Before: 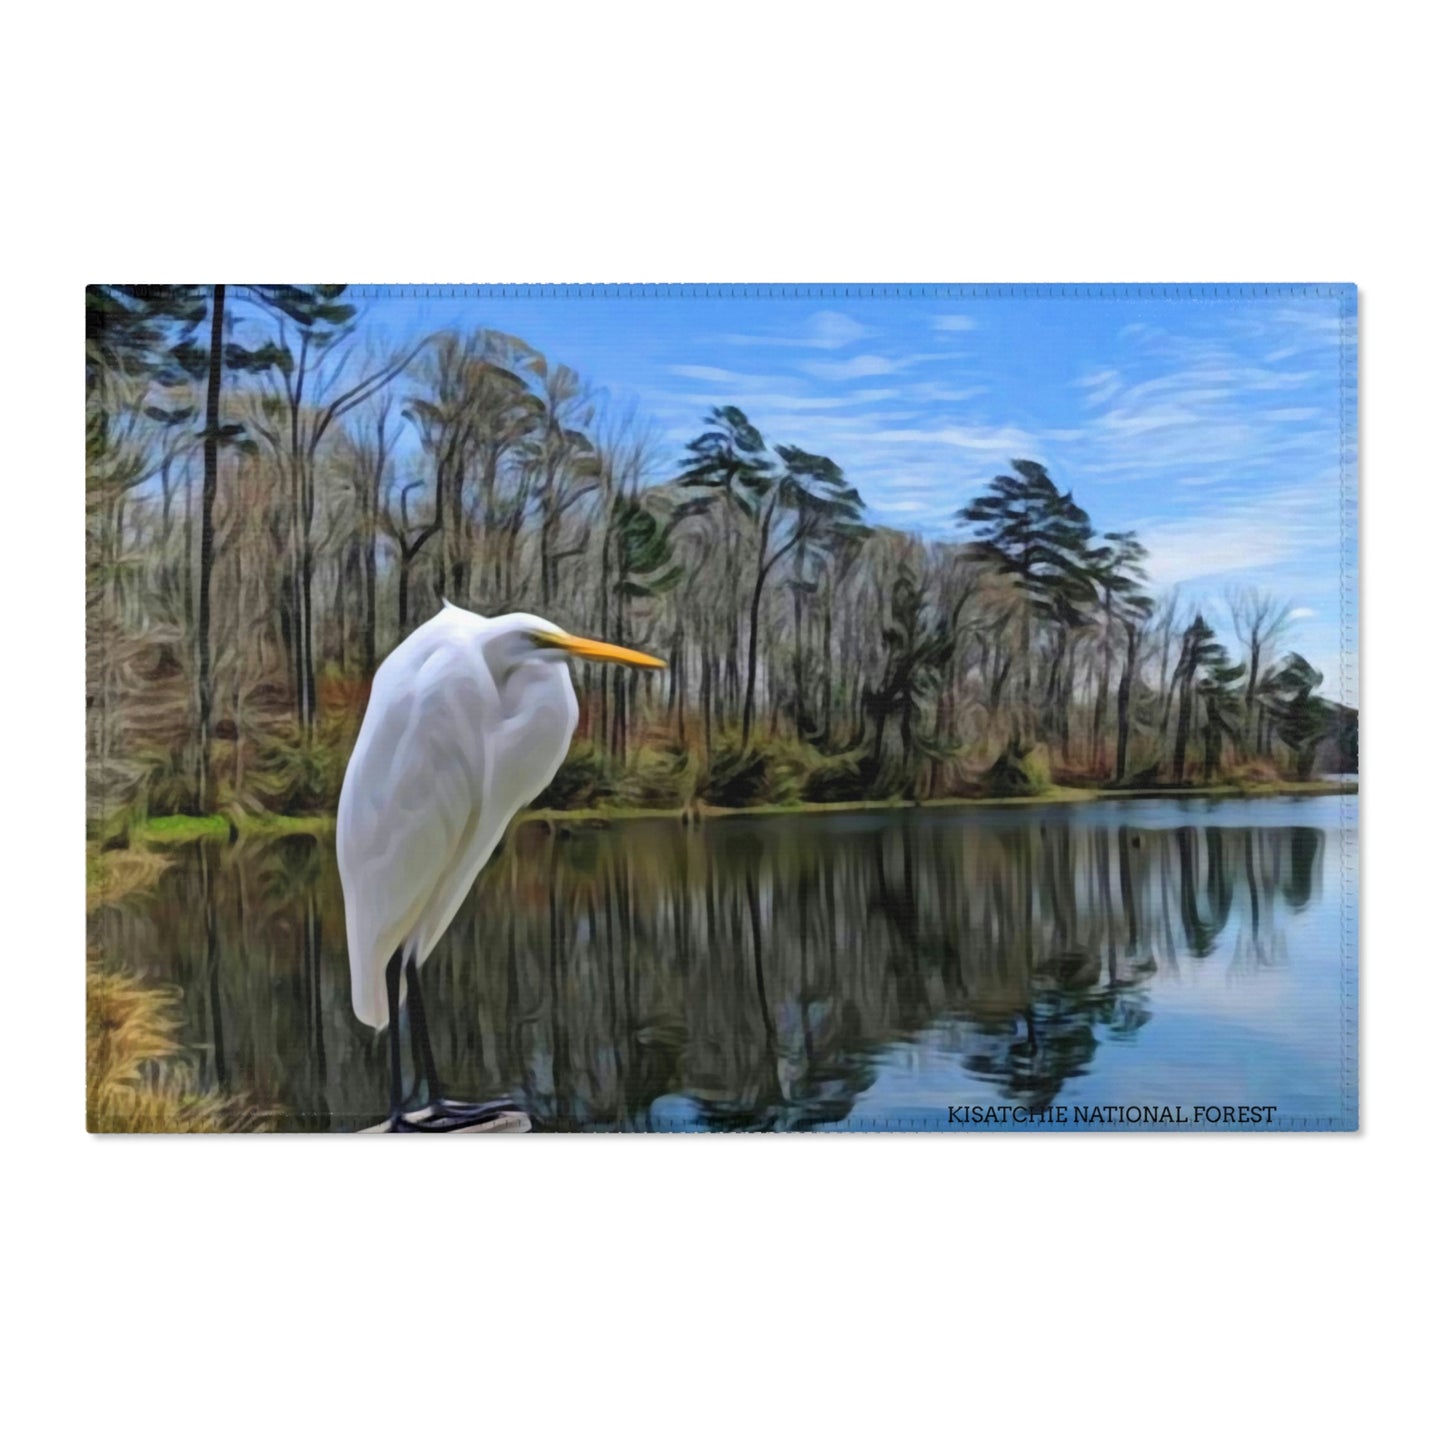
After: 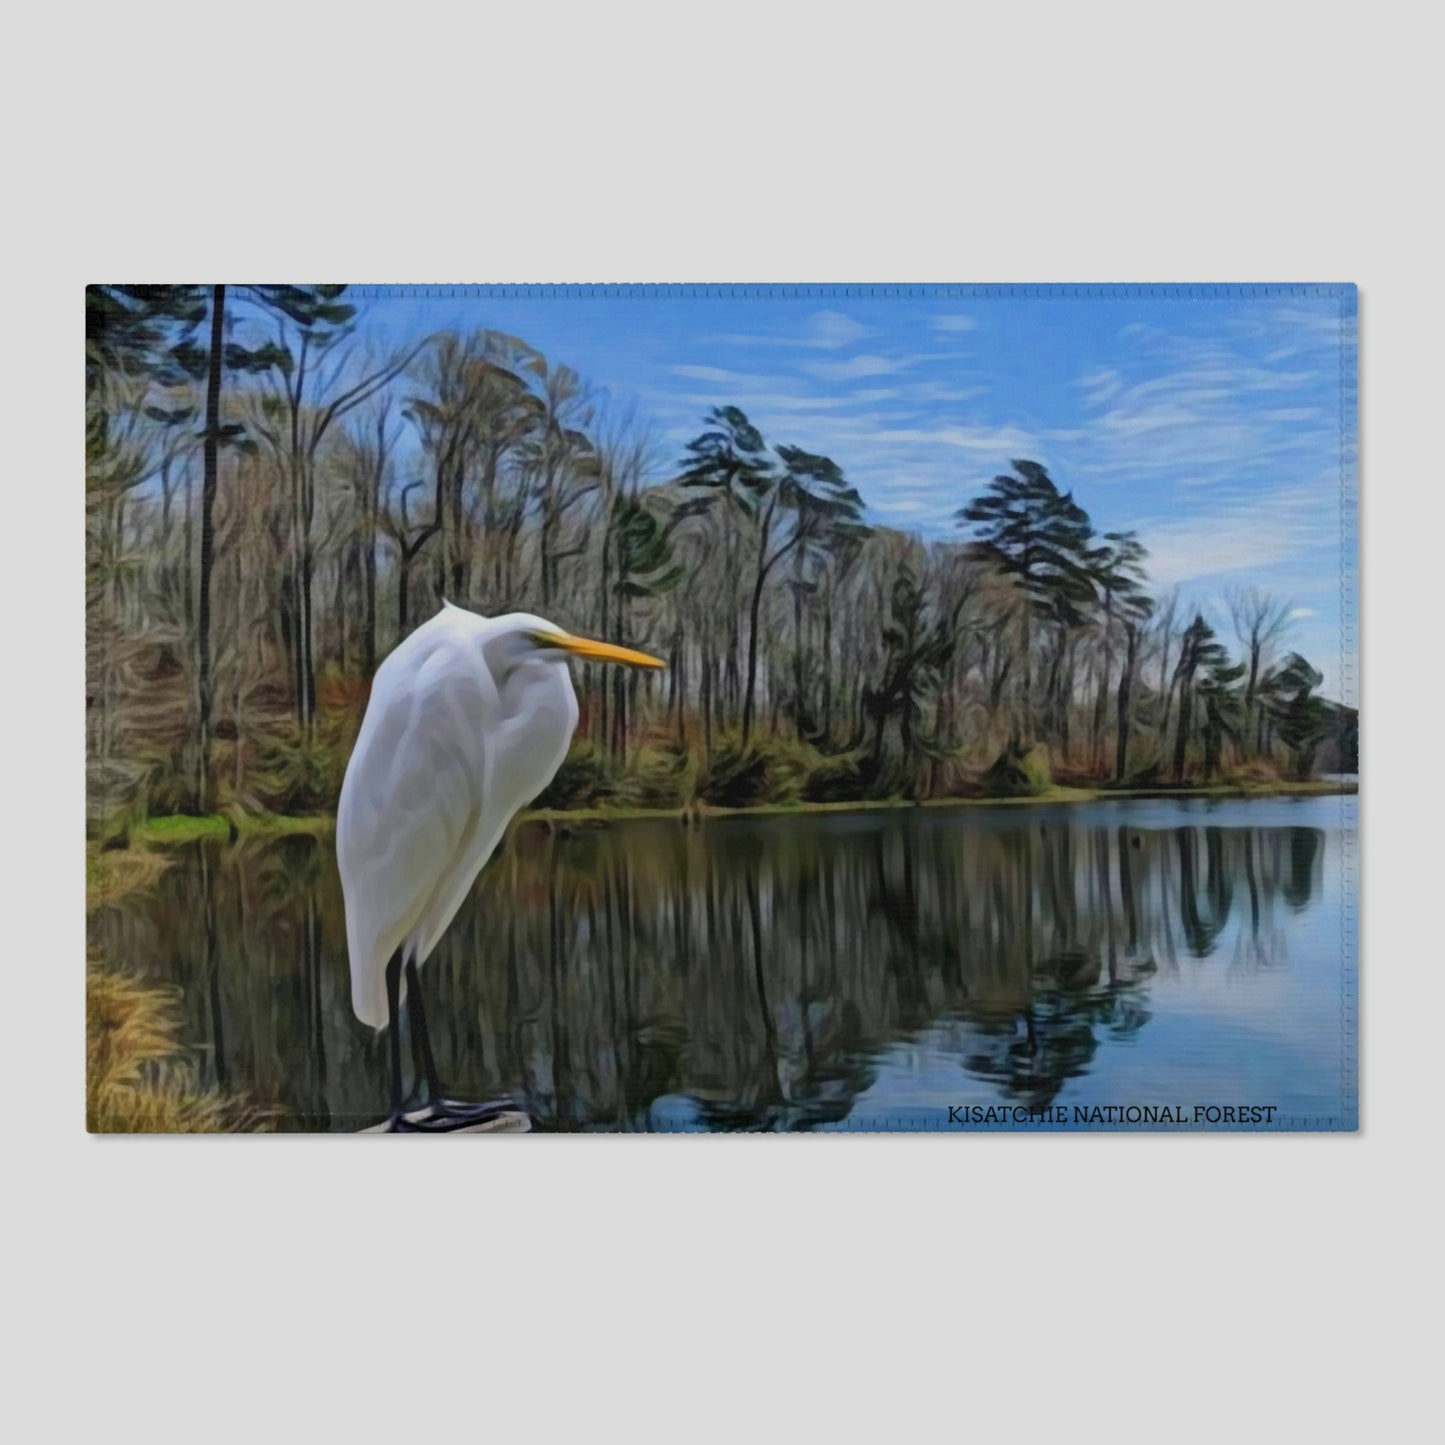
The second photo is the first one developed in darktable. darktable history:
exposure: exposure -0.489 EV, compensate exposure bias true, compensate highlight preservation false
